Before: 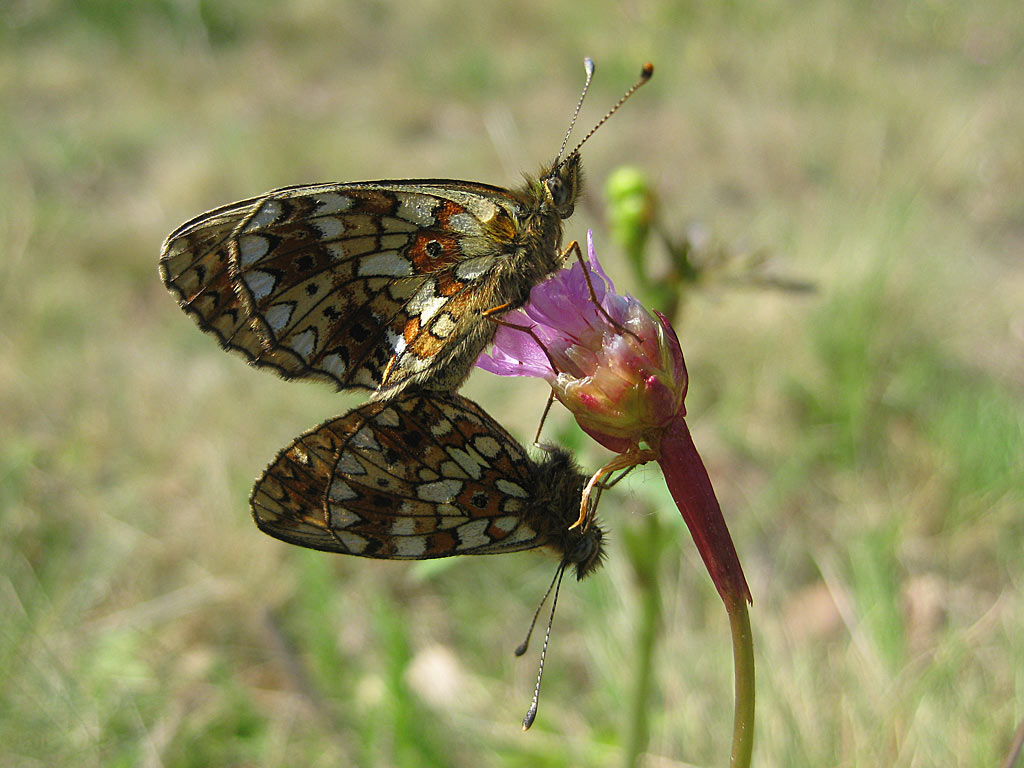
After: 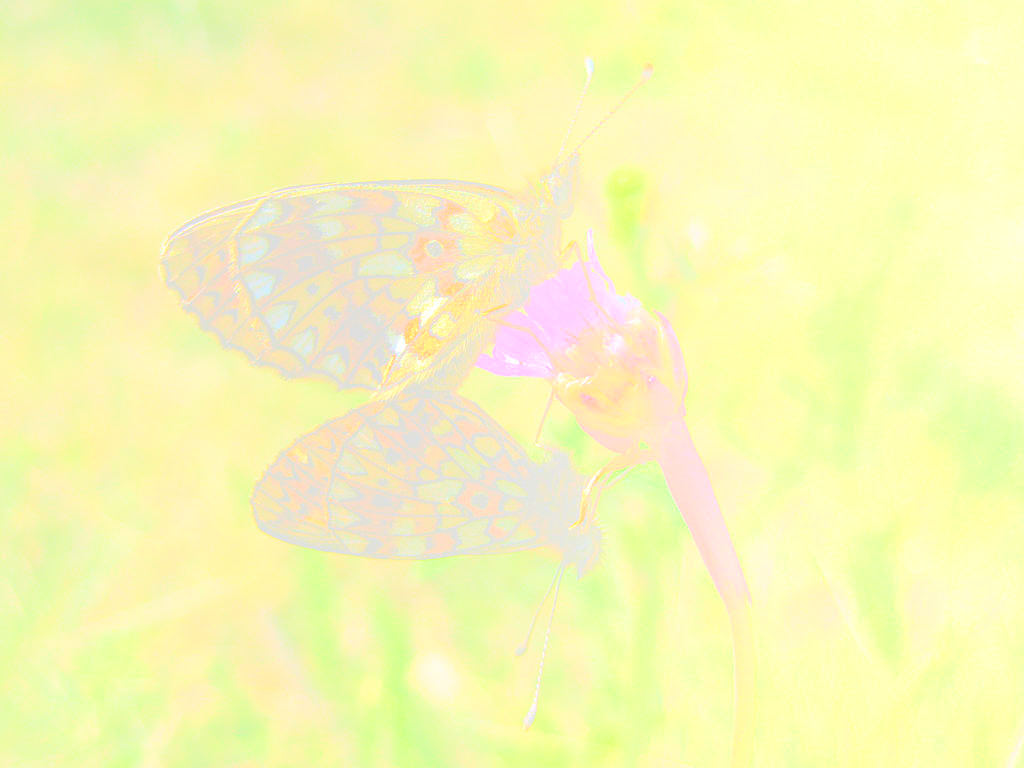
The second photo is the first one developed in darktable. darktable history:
velvia: strength 45%
bloom: size 70%, threshold 25%, strength 70%
